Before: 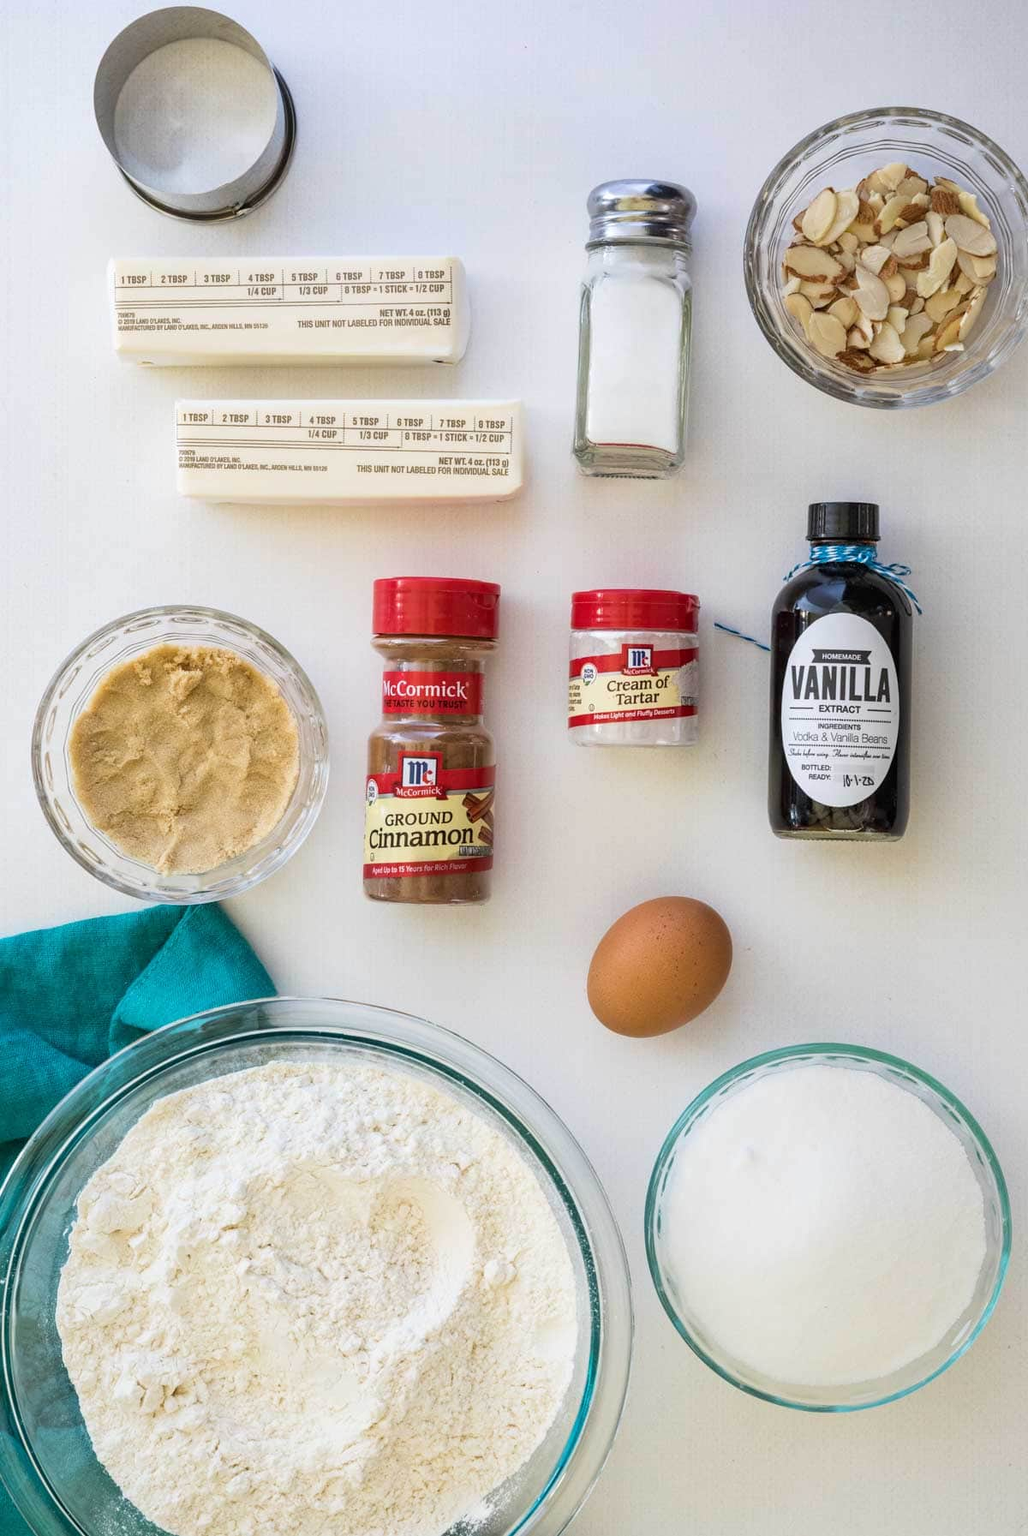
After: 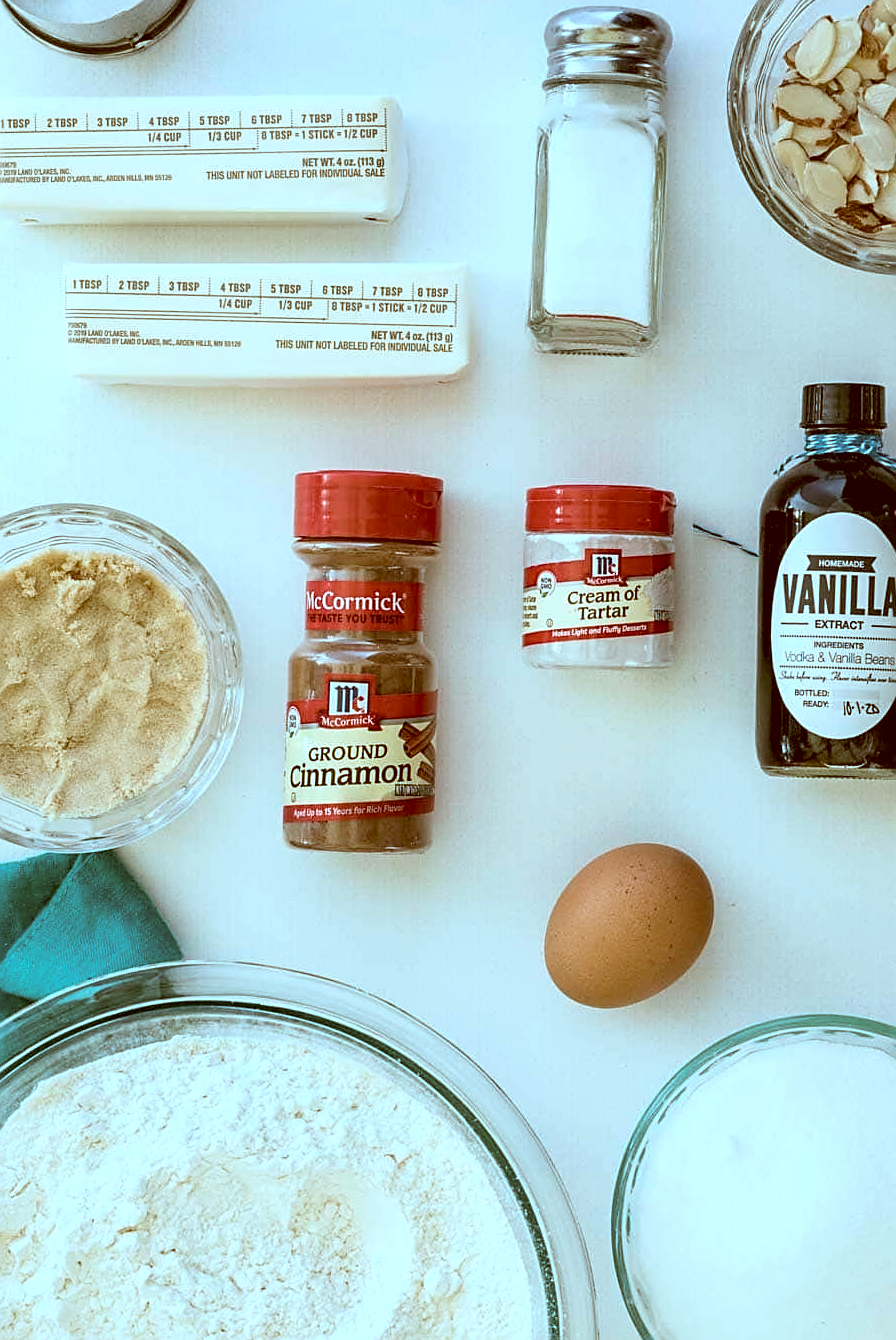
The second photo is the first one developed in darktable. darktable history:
contrast brightness saturation: contrast 0.06, brightness -0.01, saturation -0.23
sharpen: on, module defaults
crop and rotate: left 11.831%, top 11.346%, right 13.429%, bottom 13.899%
exposure: black level correction 0.007, exposure 0.159 EV, compensate highlight preservation false
color correction: highlights a* -14.62, highlights b* -16.22, shadows a* 10.12, shadows b* 29.4
